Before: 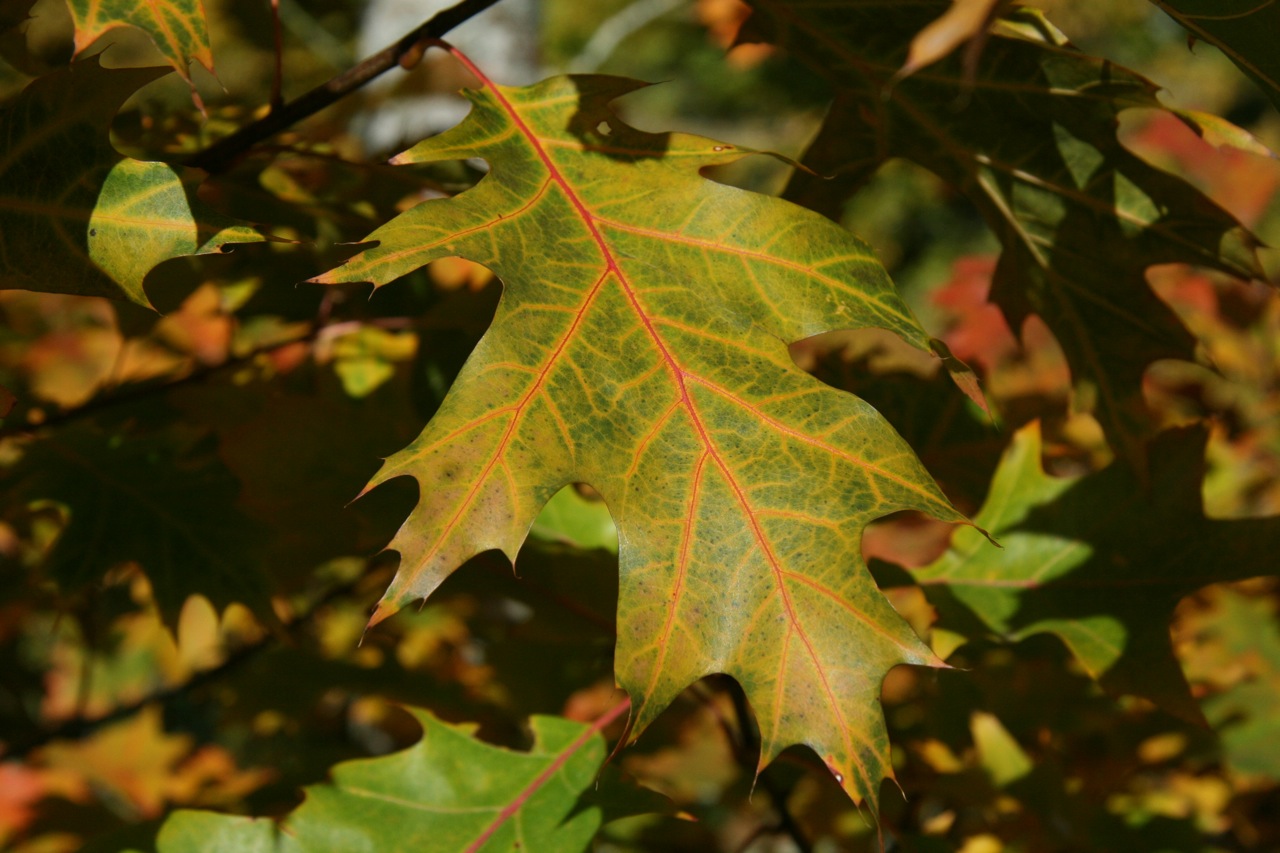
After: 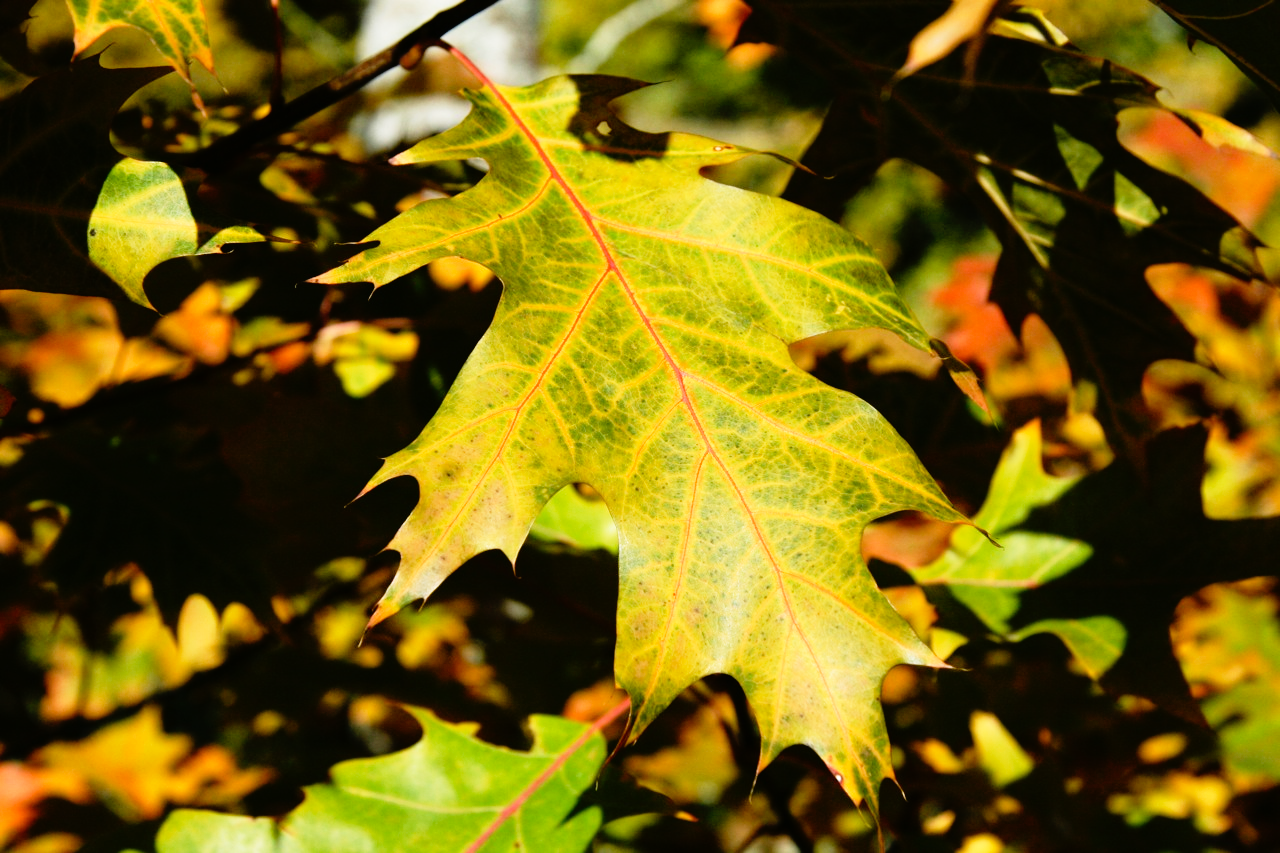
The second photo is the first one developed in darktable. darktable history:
base curve: curves: ch0 [(0, 0) (0.012, 0.01) (0.073, 0.168) (0.31, 0.711) (0.645, 0.957) (1, 1)], preserve colors none
rgb curve: curves: ch0 [(0, 0) (0.136, 0.078) (0.262, 0.245) (0.414, 0.42) (1, 1)], compensate middle gray true, preserve colors basic power
